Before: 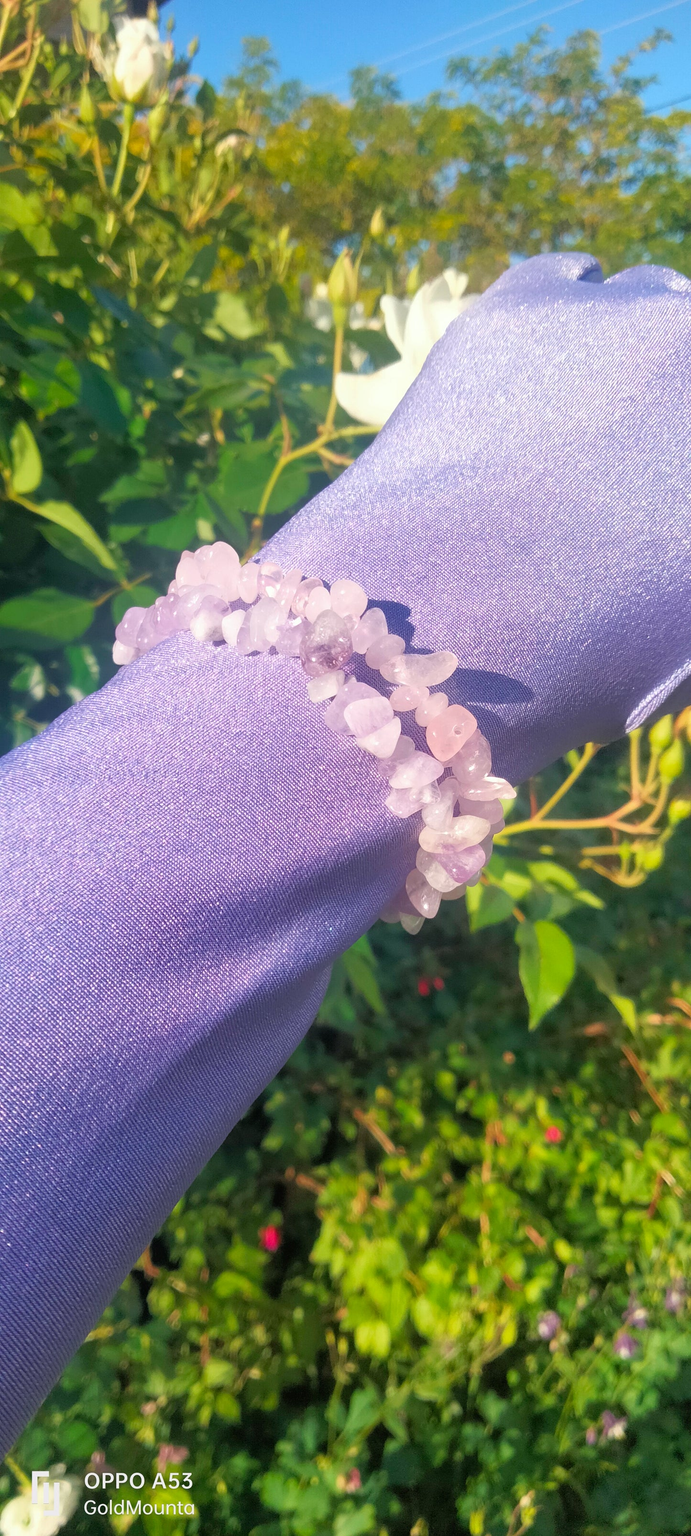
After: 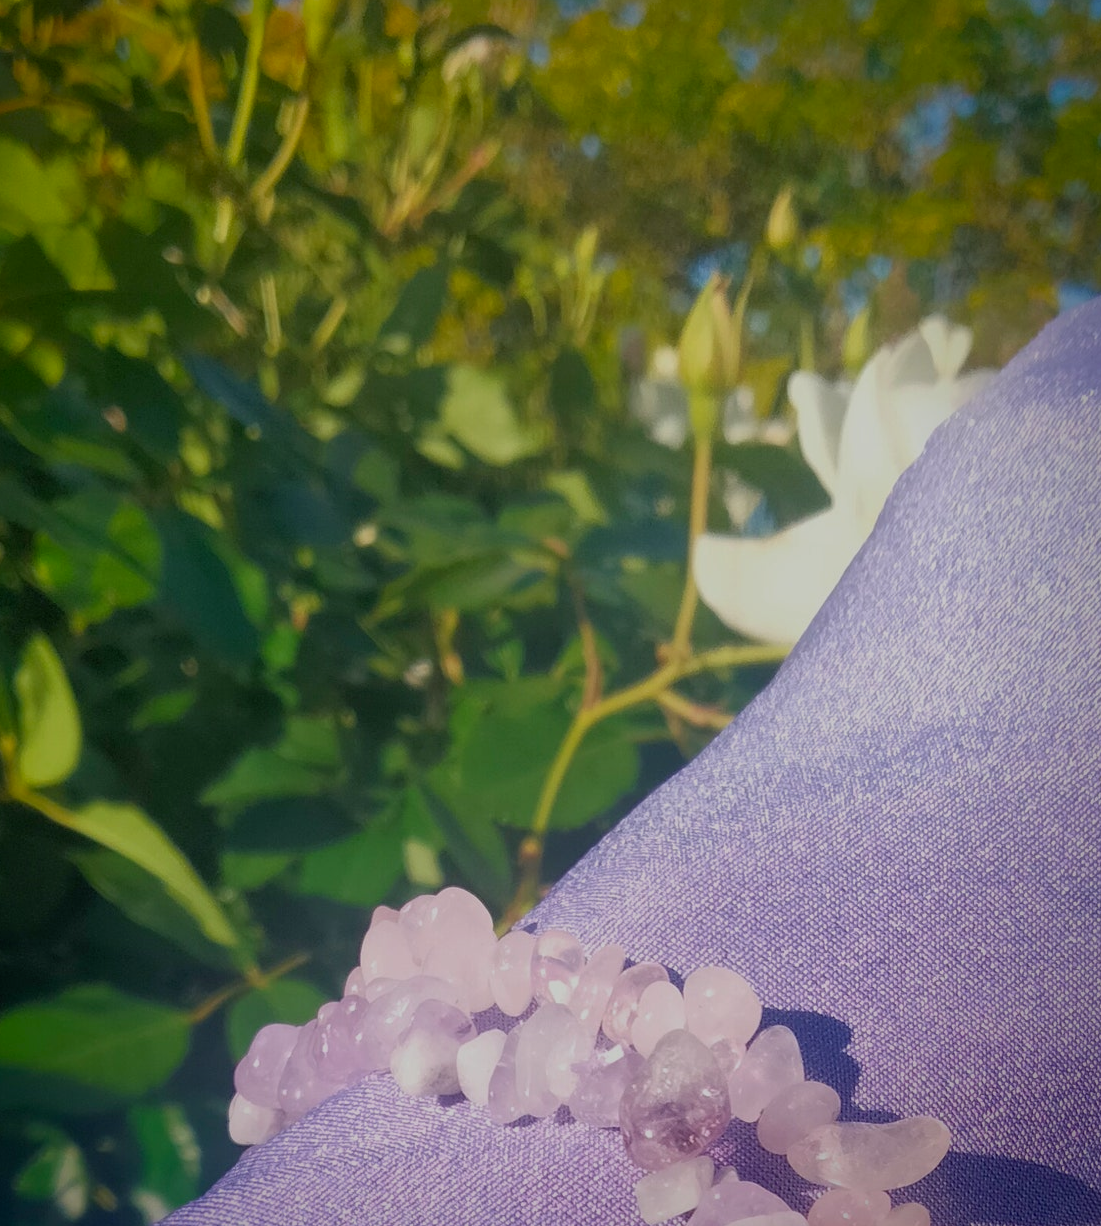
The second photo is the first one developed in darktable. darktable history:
crop: left 0.535%, top 7.645%, right 23.229%, bottom 54.17%
vignetting: saturation 0.373, center (-0.076, 0.067), automatic ratio true
exposure: black level correction 0, exposure -0.757 EV, compensate highlight preservation false
